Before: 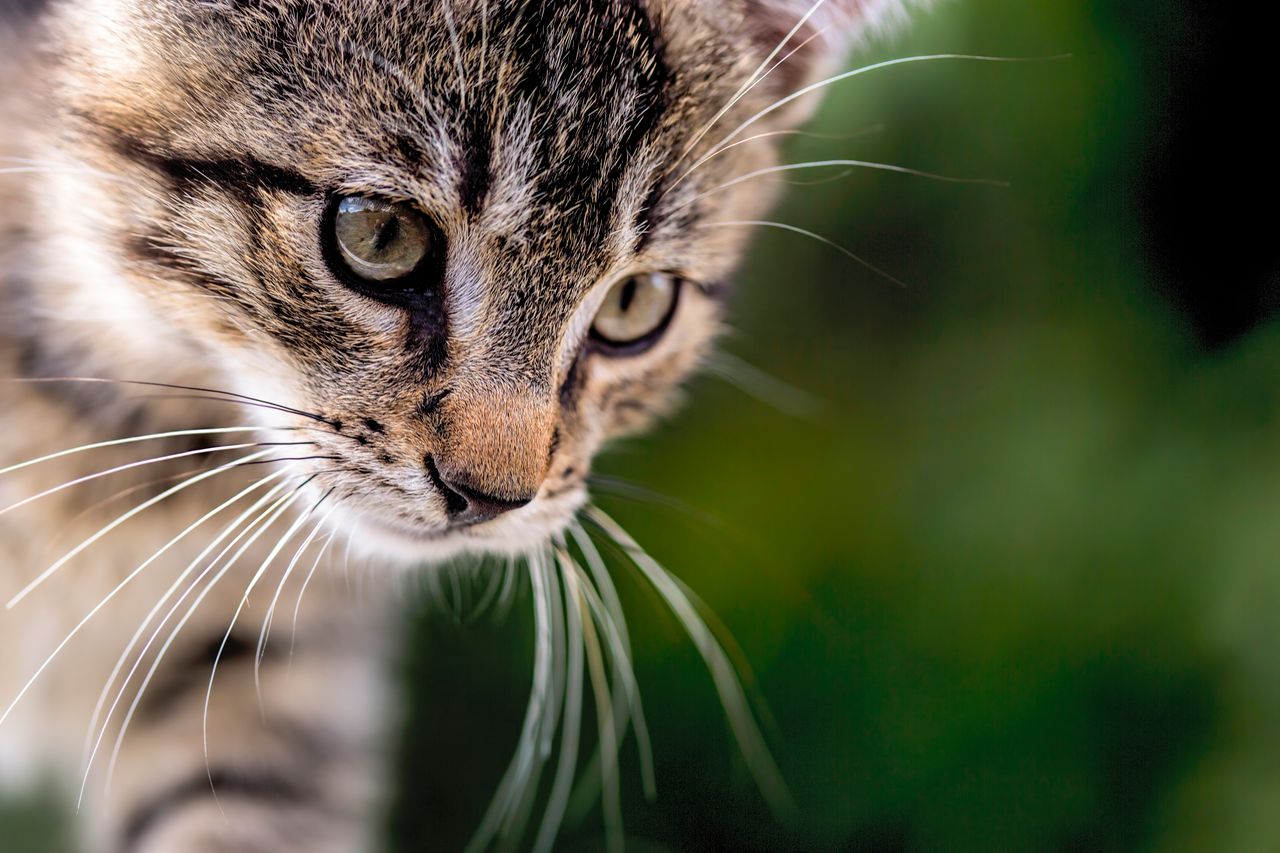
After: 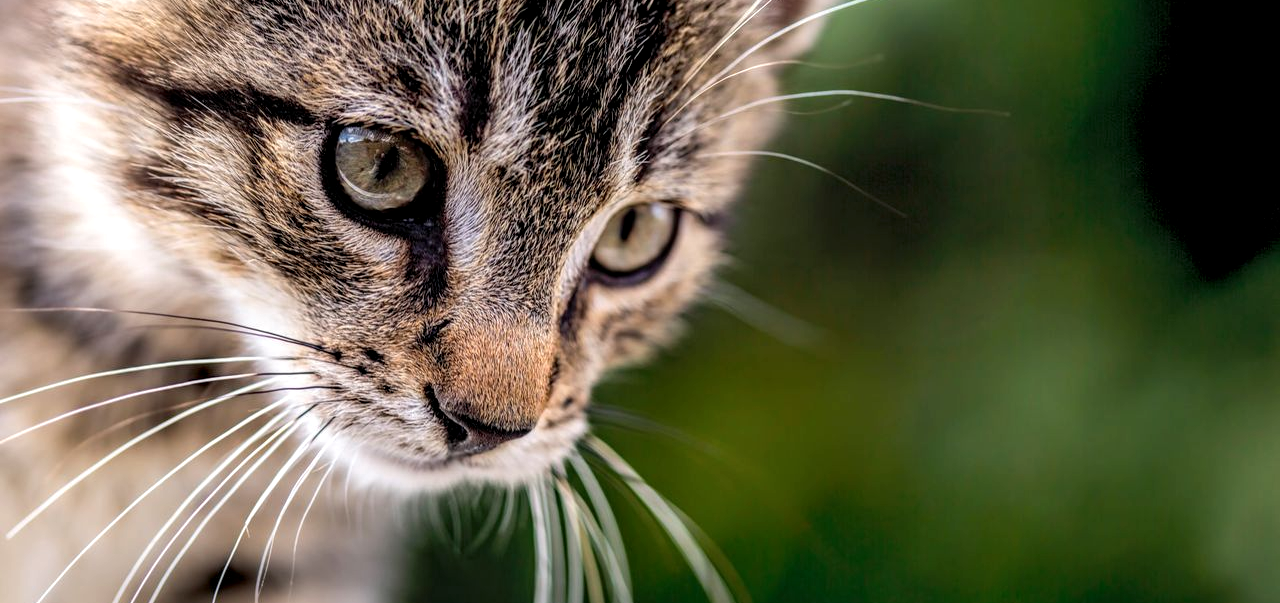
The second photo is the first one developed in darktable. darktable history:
local contrast: detail 130%
crop and rotate: top 8.293%, bottom 20.996%
